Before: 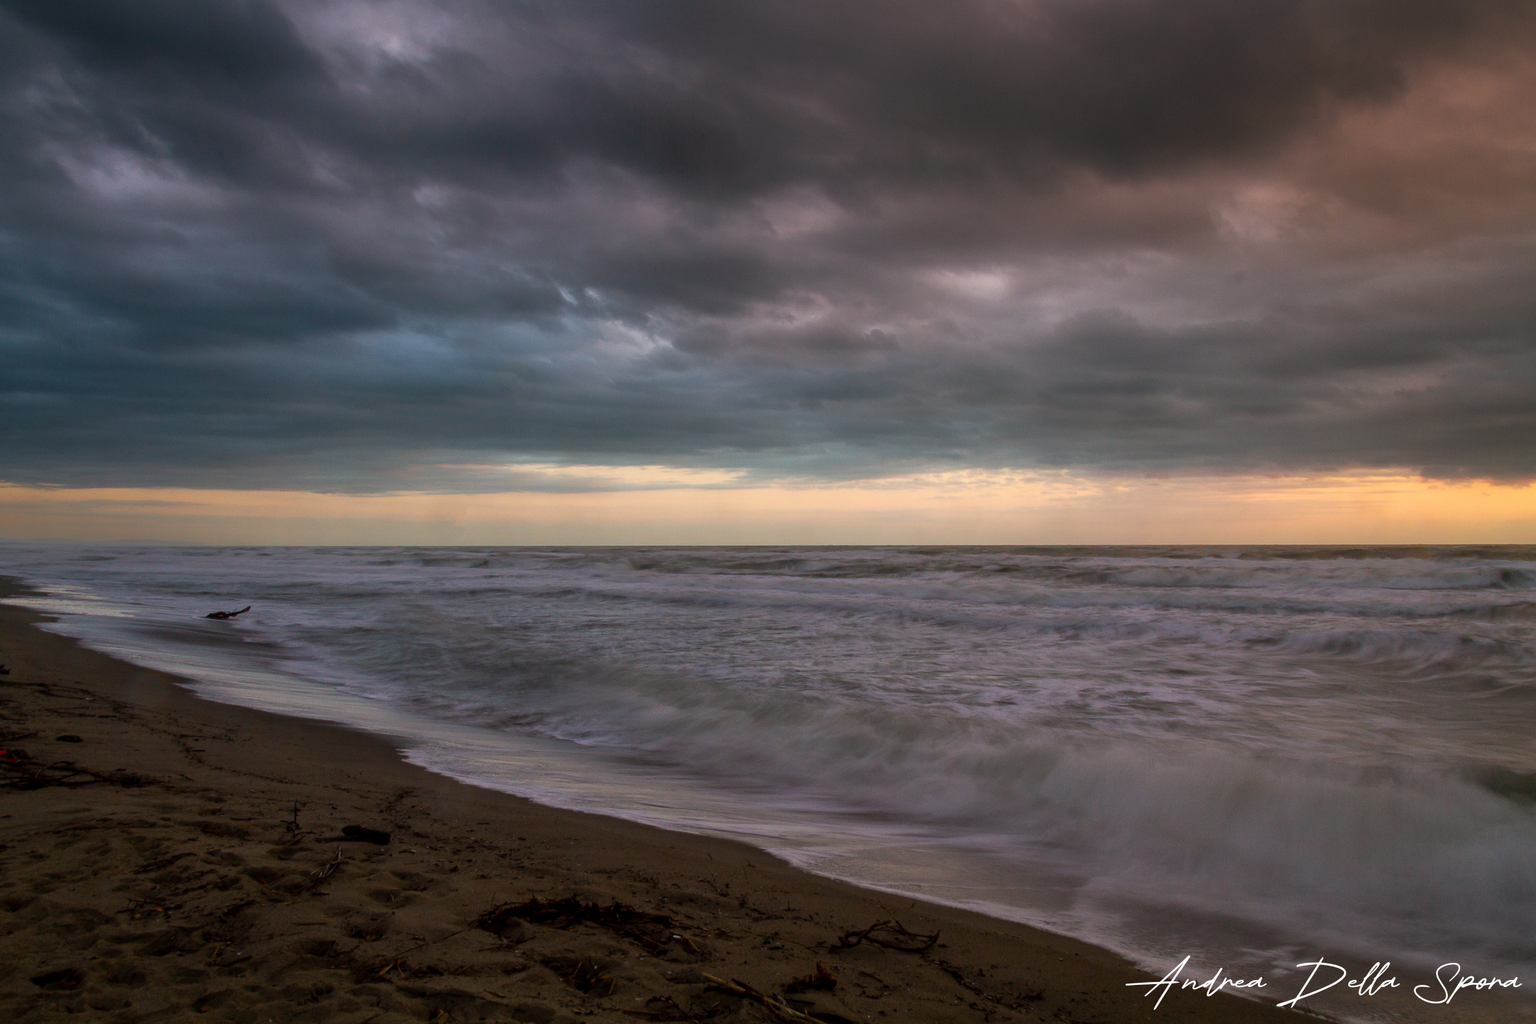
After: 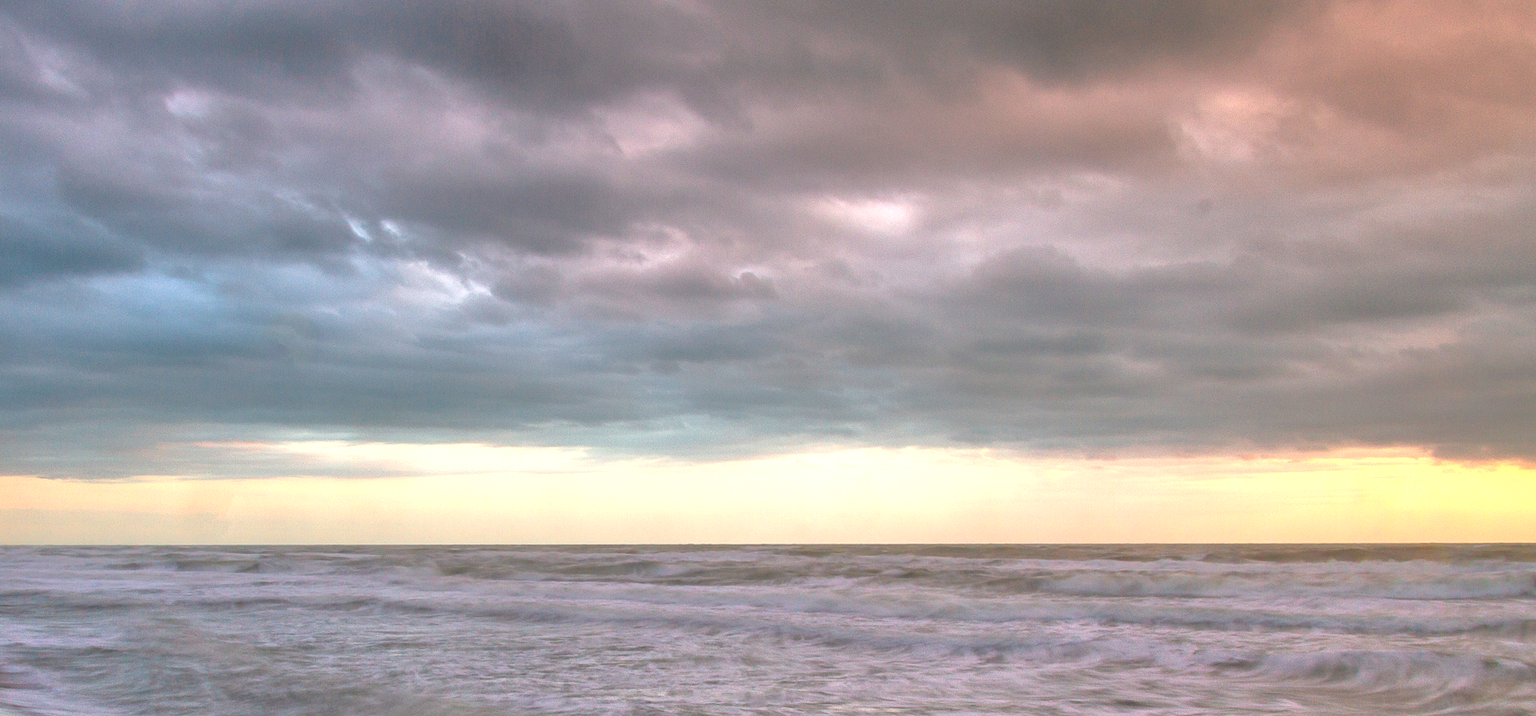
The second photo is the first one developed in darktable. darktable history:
crop: left 18.38%, top 11.092%, right 2.134%, bottom 33.217%
tone equalizer: -7 EV 0.15 EV, -6 EV 0.6 EV, -5 EV 1.15 EV, -4 EV 1.33 EV, -3 EV 1.15 EV, -2 EV 0.6 EV, -1 EV 0.15 EV, mask exposure compensation -0.5 EV
exposure: black level correction 0, exposure 1.1 EV, compensate highlight preservation false
